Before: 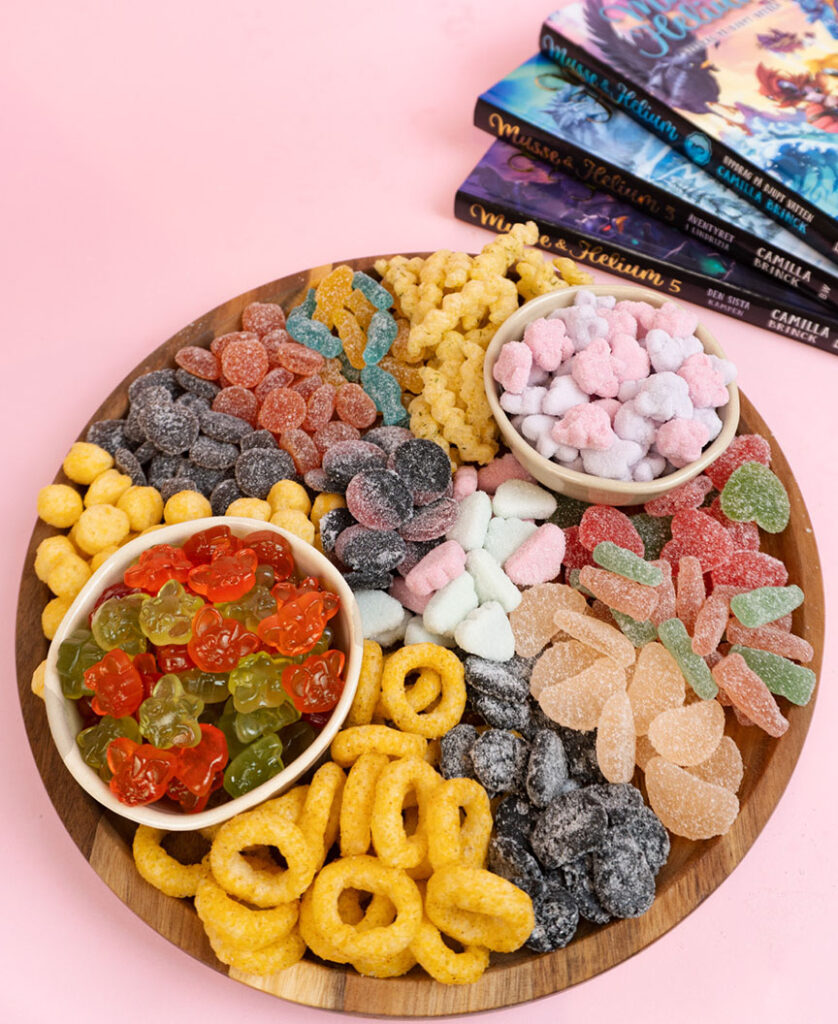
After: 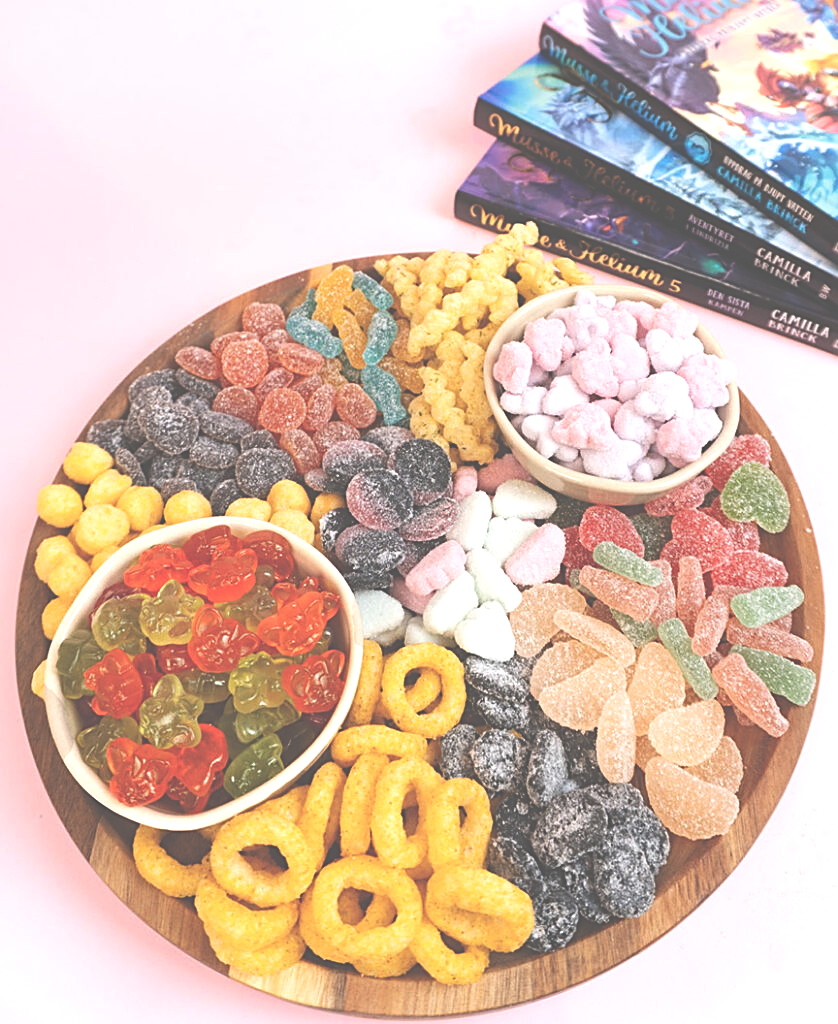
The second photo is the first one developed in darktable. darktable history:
exposure: black level correction -0.071, exposure 0.5 EV, compensate highlight preservation false
sharpen: on, module defaults
rotate and perspective: automatic cropping original format, crop left 0, crop top 0
